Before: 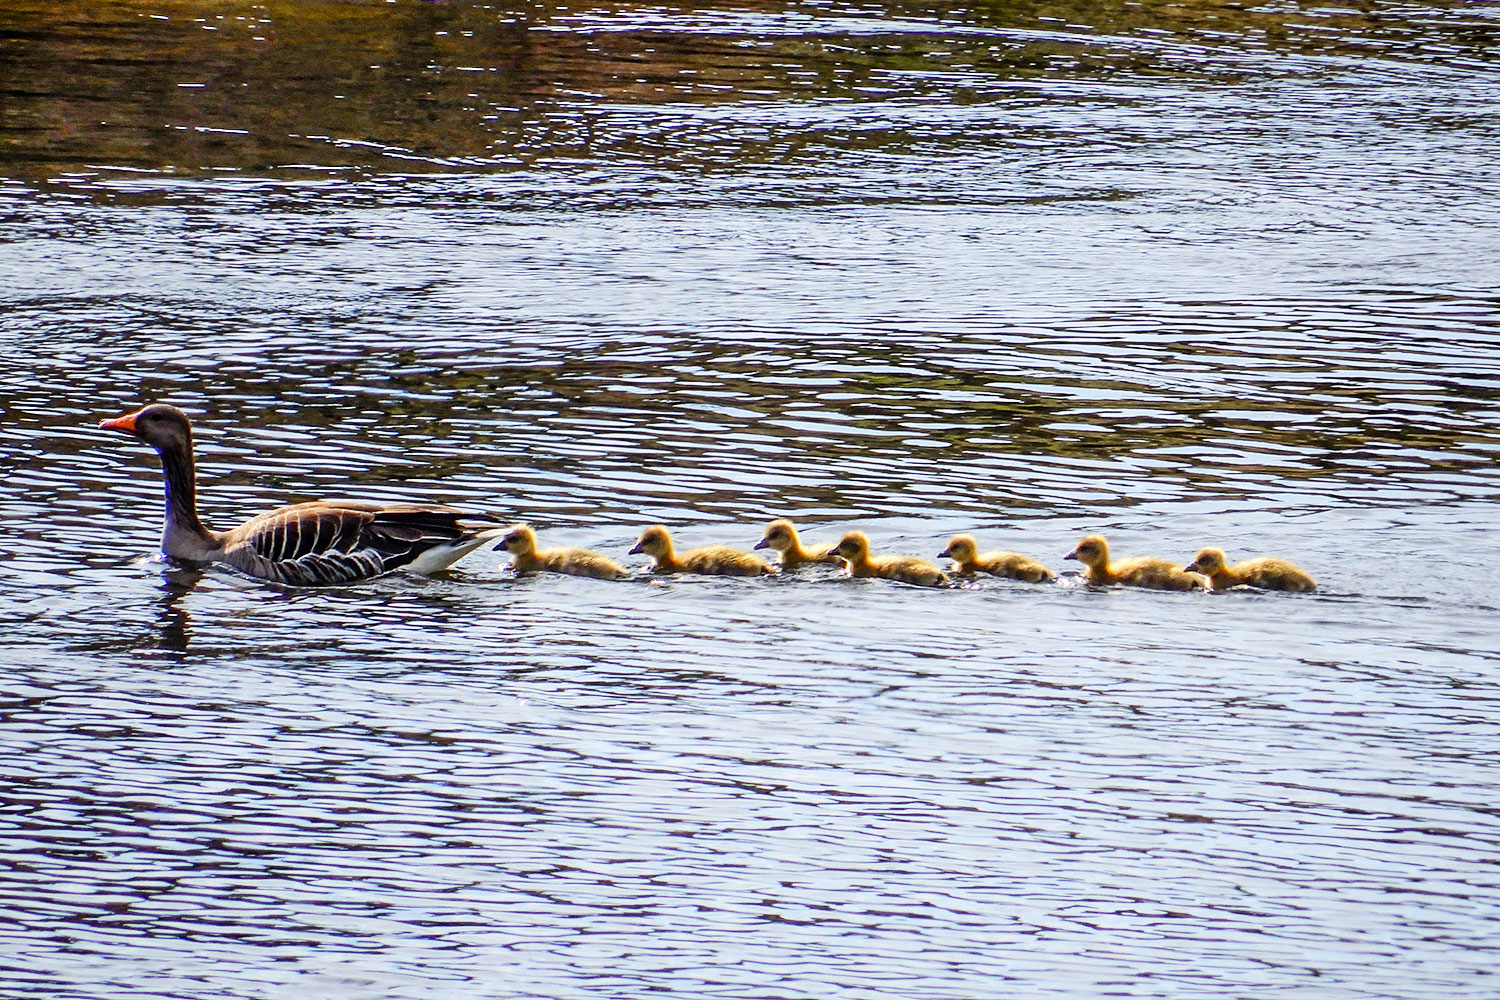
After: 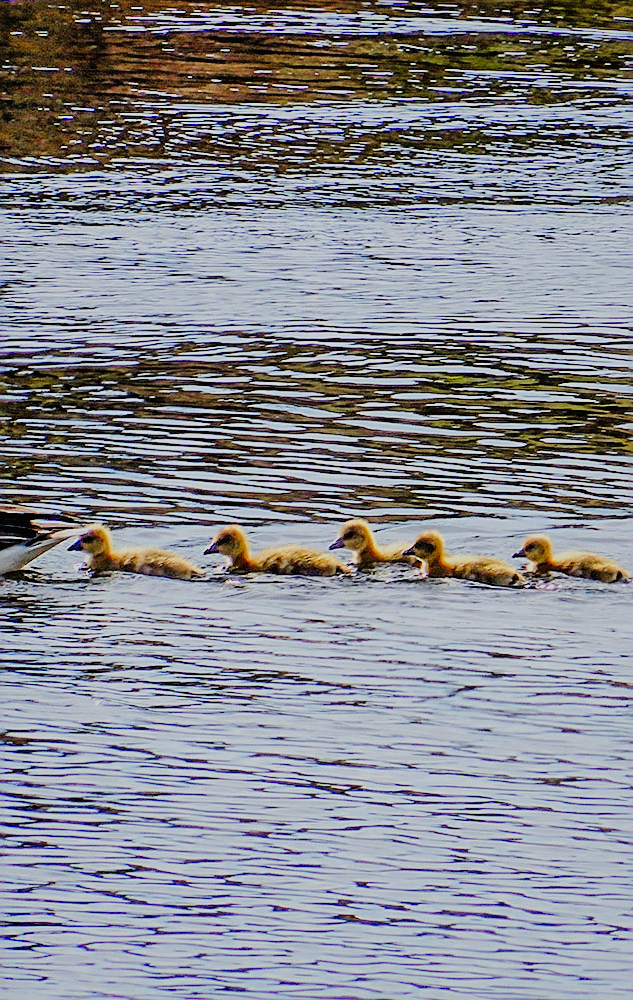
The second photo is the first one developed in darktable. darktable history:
filmic rgb: black relative exposure -7.2 EV, white relative exposure 5.37 EV, hardness 3.03
shadows and highlights: highlights color adjustment 39.8%
local contrast: highlights 107%, shadows 103%, detail 120%, midtone range 0.2
tone curve: curves: ch0 [(0.003, 0.015) (0.104, 0.07) (0.236, 0.218) (0.401, 0.443) (0.495, 0.55) (0.65, 0.68) (0.832, 0.858) (1, 0.977)]; ch1 [(0, 0) (0.161, 0.092) (0.35, 0.33) (0.379, 0.401) (0.45, 0.466) (0.489, 0.499) (0.55, 0.56) (0.621, 0.615) (0.718, 0.734) (1, 1)]; ch2 [(0, 0) (0.369, 0.427) (0.44, 0.434) (0.502, 0.501) (0.557, 0.55) (0.586, 0.59) (1, 1)], preserve colors none
crop: left 28.365%, right 29.395%
velvia: on, module defaults
sharpen: amount 0.49
